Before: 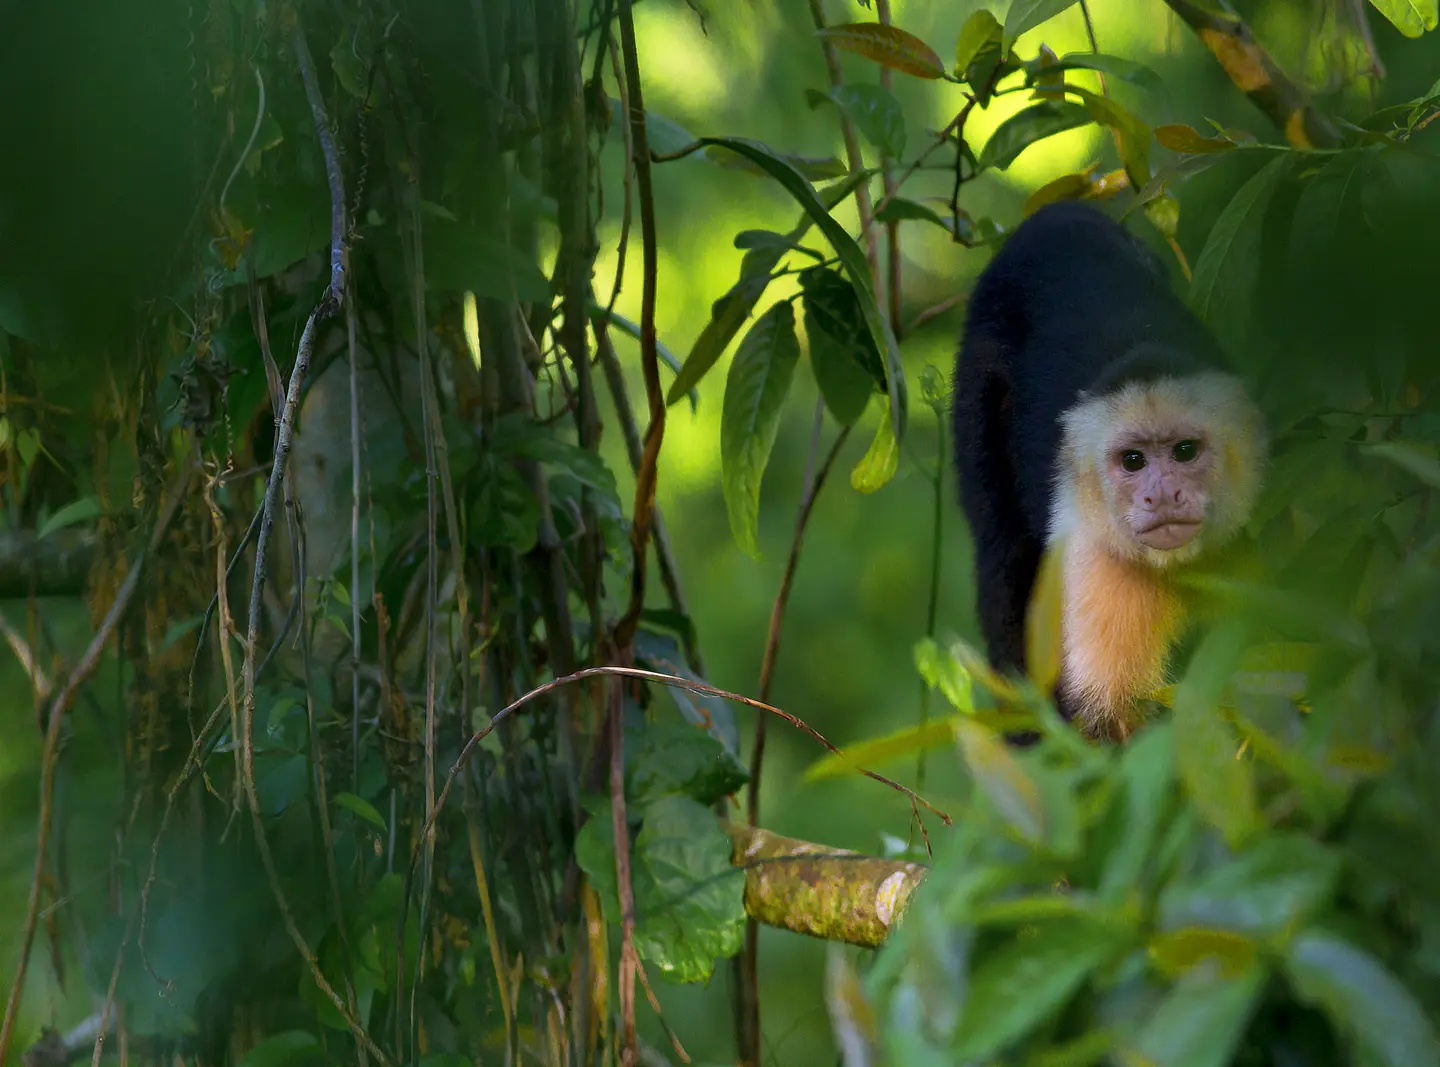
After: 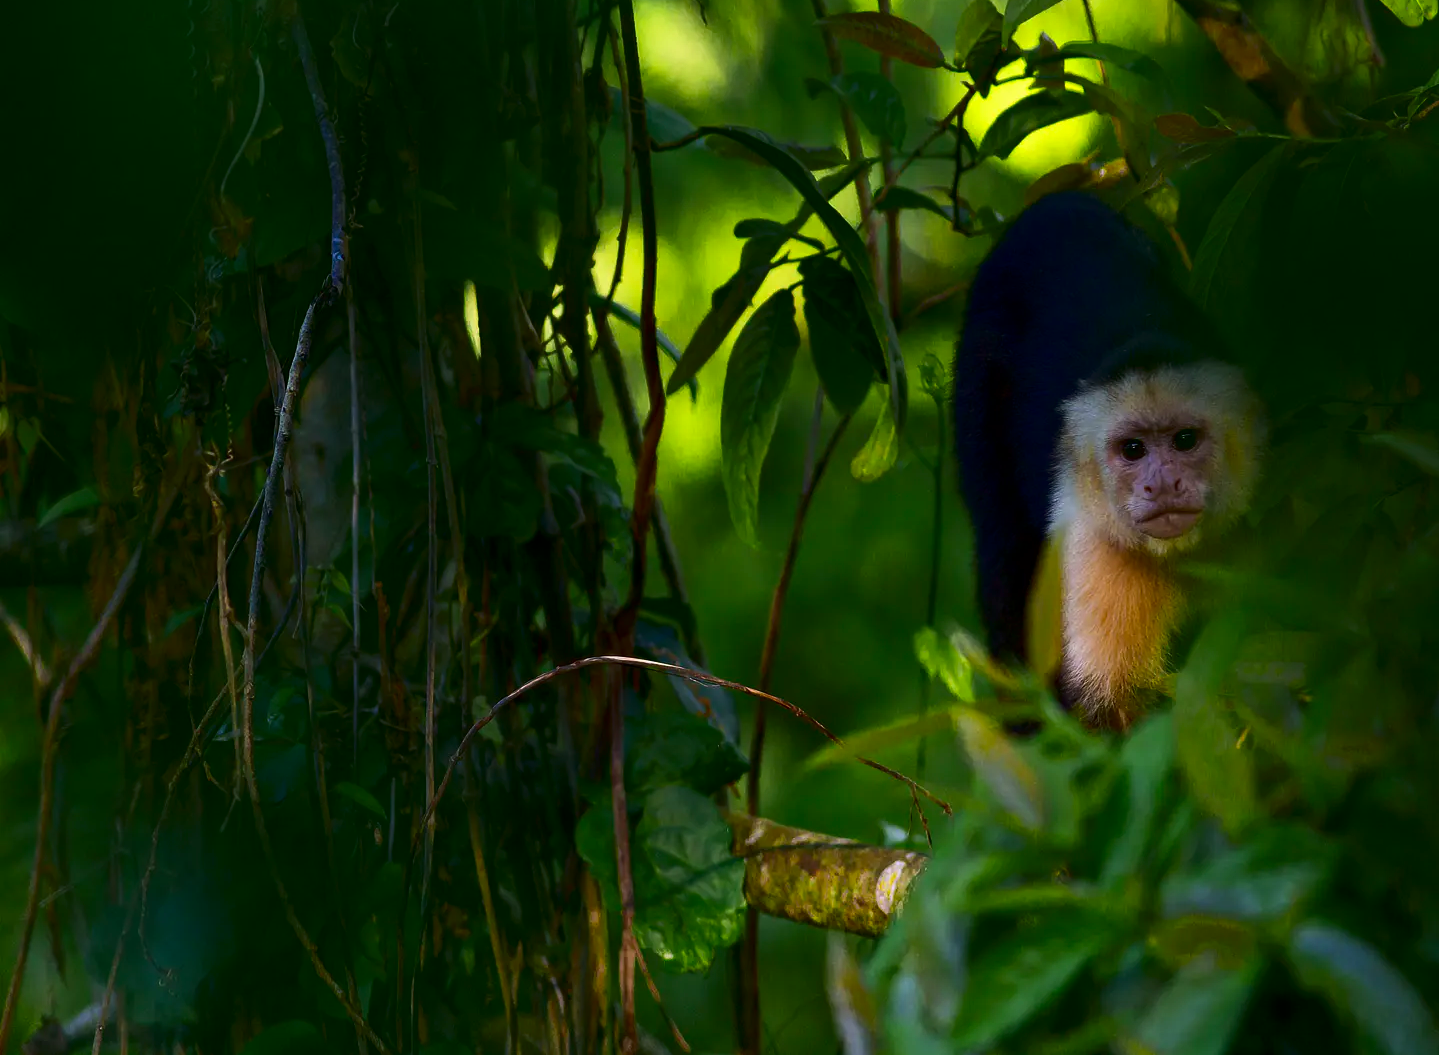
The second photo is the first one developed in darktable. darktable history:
crop: top 1.049%, right 0.001%
contrast brightness saturation: contrast 0.13, brightness -0.24, saturation 0.14
